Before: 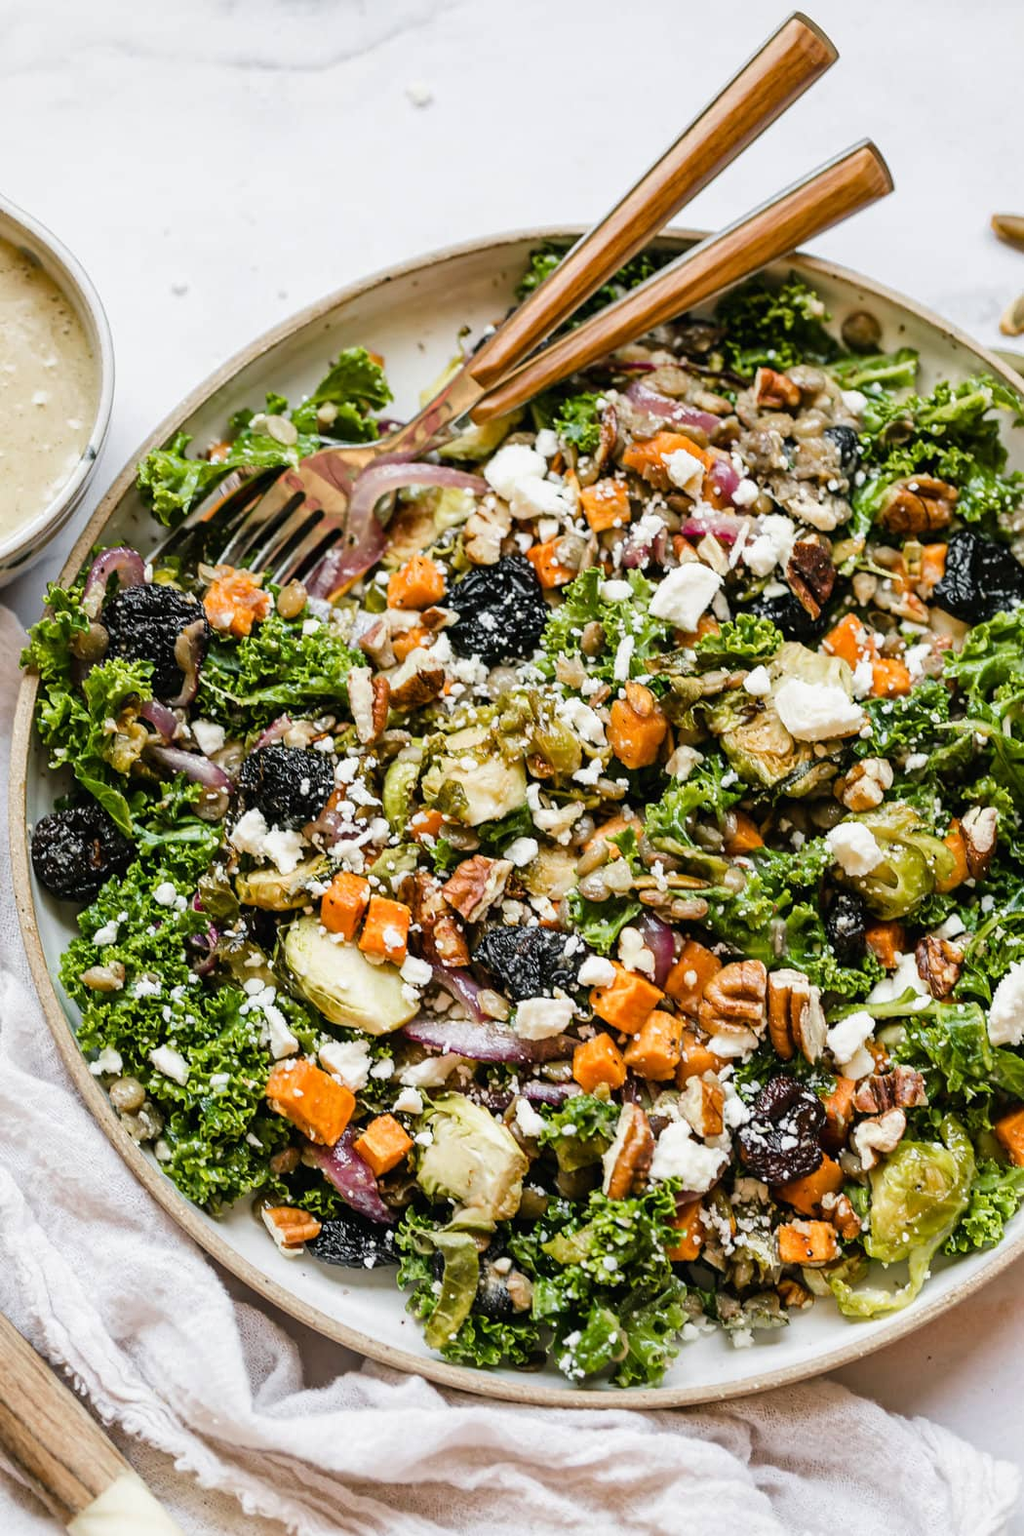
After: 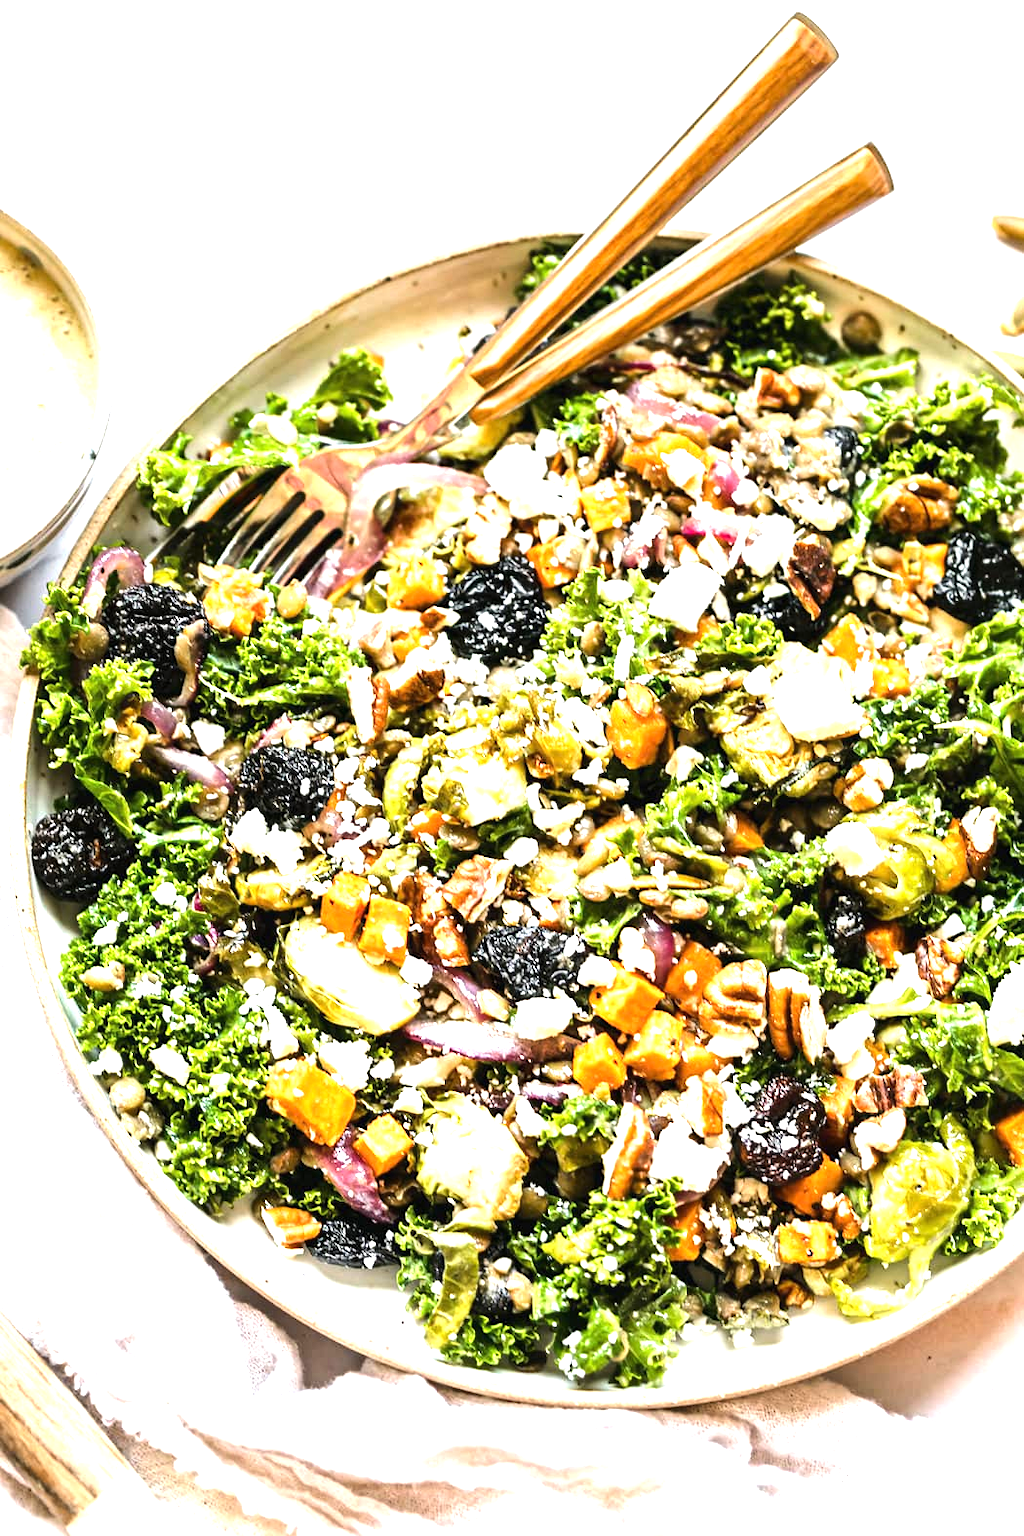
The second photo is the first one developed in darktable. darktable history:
tone equalizer: -8 EV -0.417 EV, -7 EV -0.389 EV, -6 EV -0.333 EV, -5 EV -0.222 EV, -3 EV 0.222 EV, -2 EV 0.333 EV, -1 EV 0.389 EV, +0 EV 0.417 EV, edges refinement/feathering 500, mask exposure compensation -1.57 EV, preserve details no
exposure: black level correction 0, exposure 1.1 EV, compensate exposure bias true, compensate highlight preservation false
